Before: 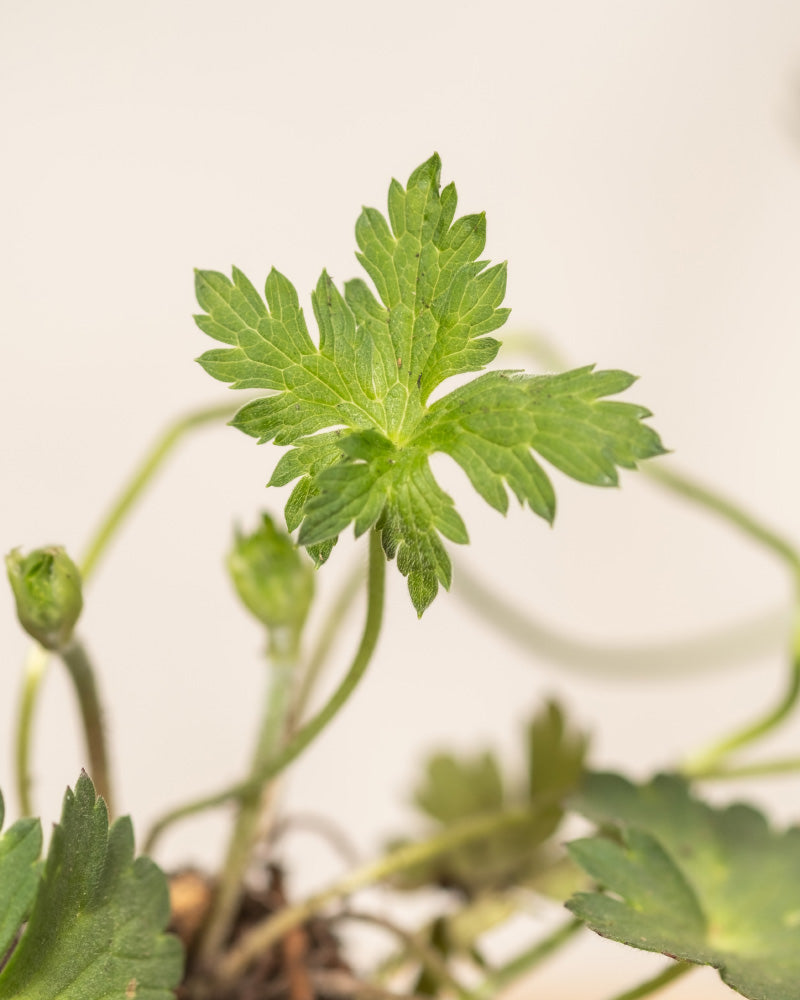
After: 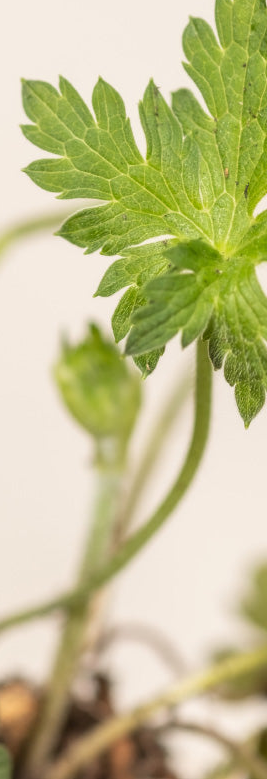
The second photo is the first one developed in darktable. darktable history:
crop and rotate: left 21.705%, top 19.015%, right 44.894%, bottom 3.003%
